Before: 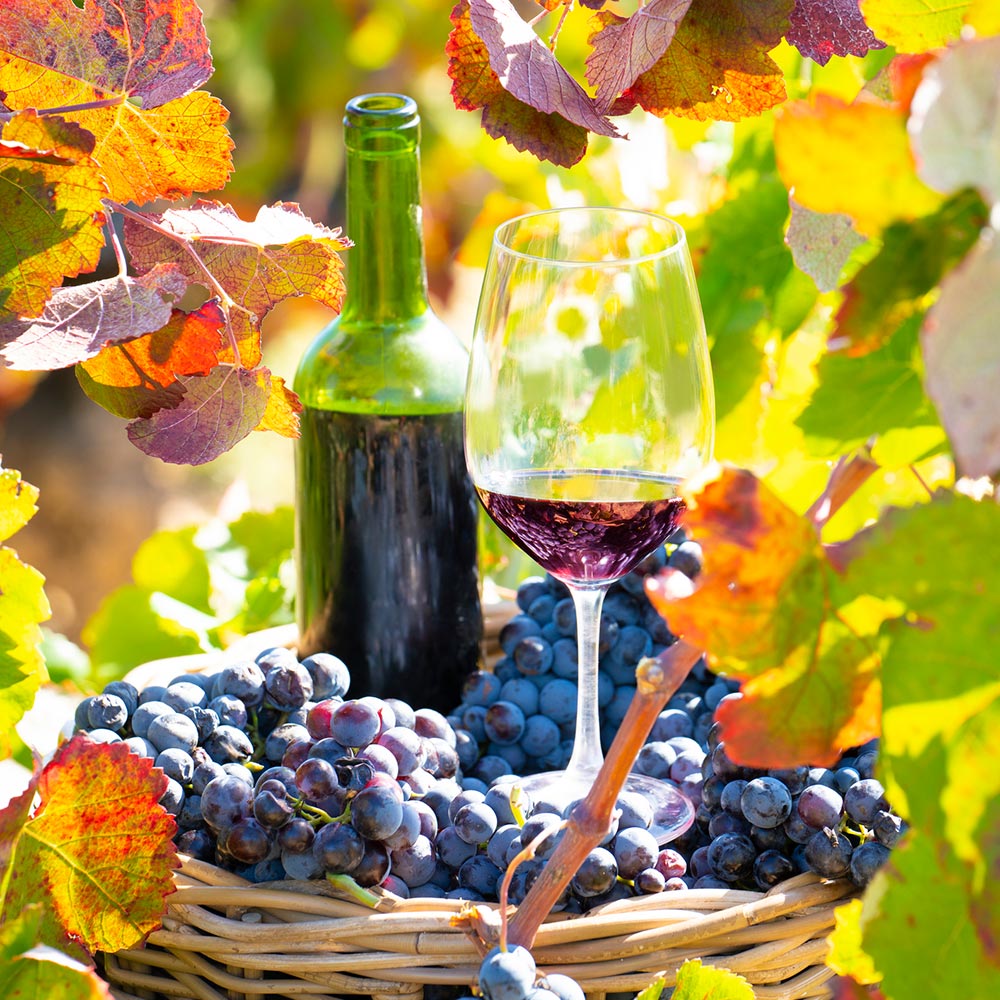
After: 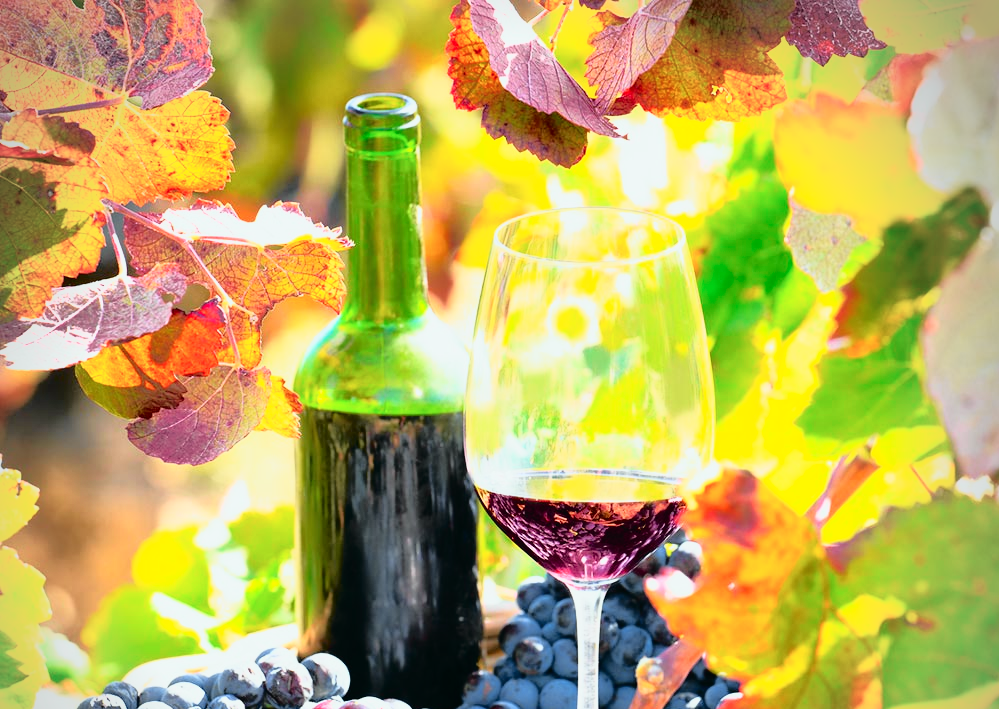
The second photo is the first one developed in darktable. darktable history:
crop: right 0.001%, bottom 29.091%
tone curve: curves: ch0 [(0, 0.015) (0.091, 0.055) (0.184, 0.159) (0.304, 0.382) (0.492, 0.579) (0.628, 0.755) (0.832, 0.932) (0.984, 0.963)]; ch1 [(0, 0) (0.34, 0.235) (0.46, 0.46) (0.515, 0.502) (0.553, 0.567) (0.764, 0.815) (1, 1)]; ch2 [(0, 0) (0.44, 0.458) (0.479, 0.492) (0.524, 0.507) (0.557, 0.567) (0.673, 0.699) (1, 1)], color space Lab, independent channels, preserve colors none
vignetting: center (-0.028, 0.231)
